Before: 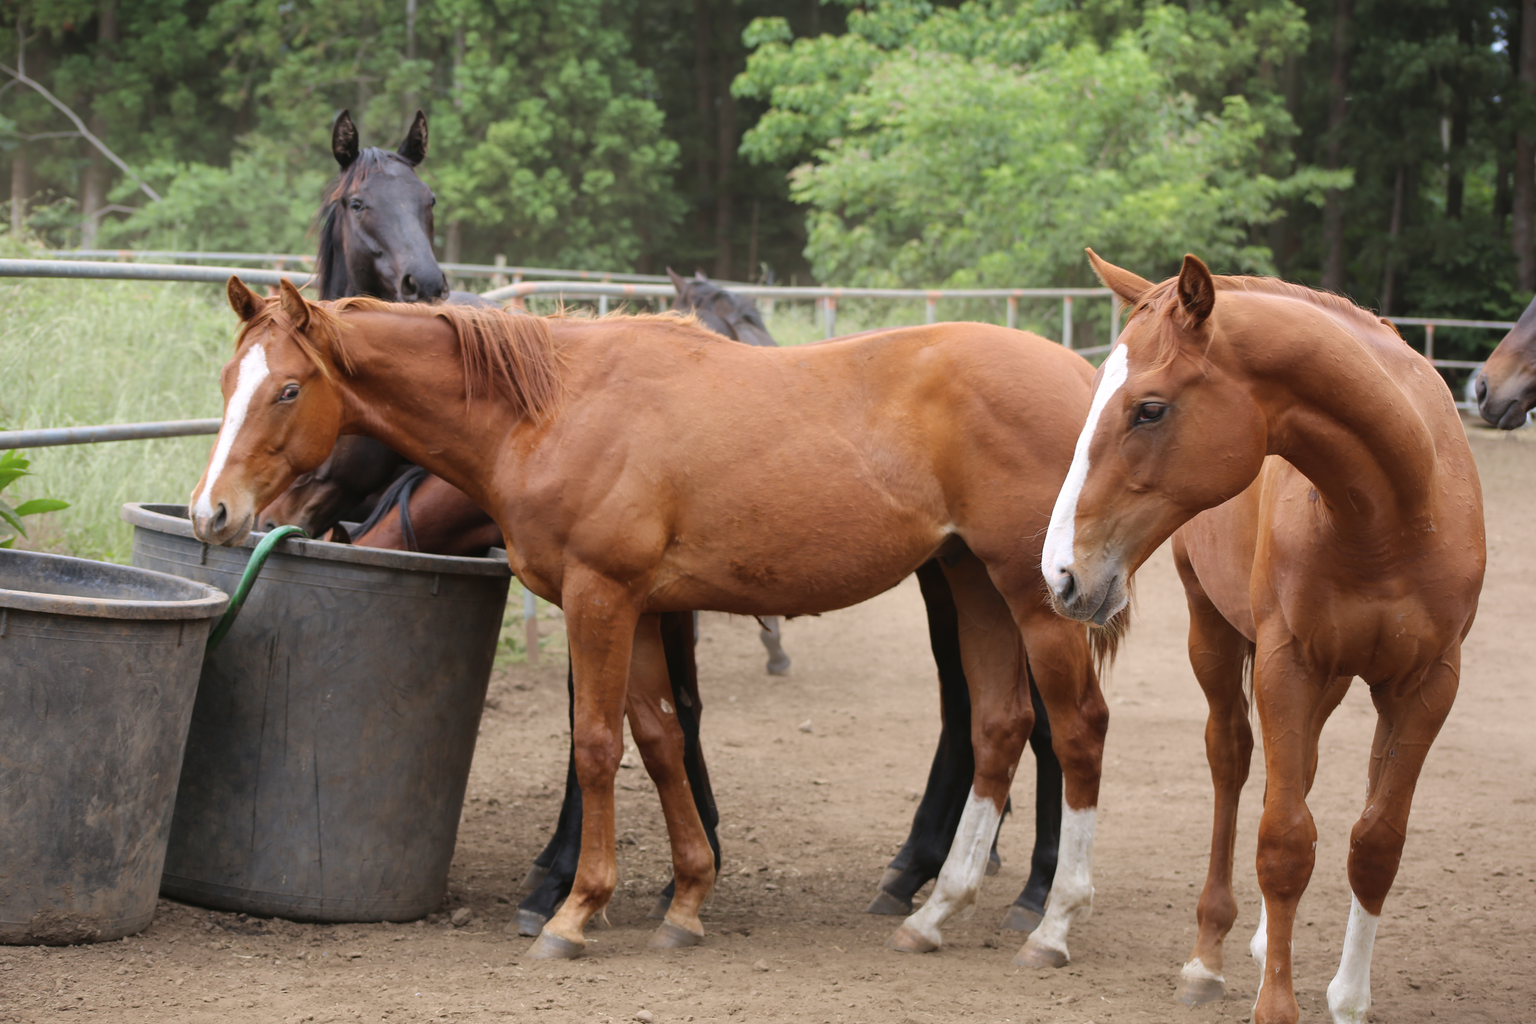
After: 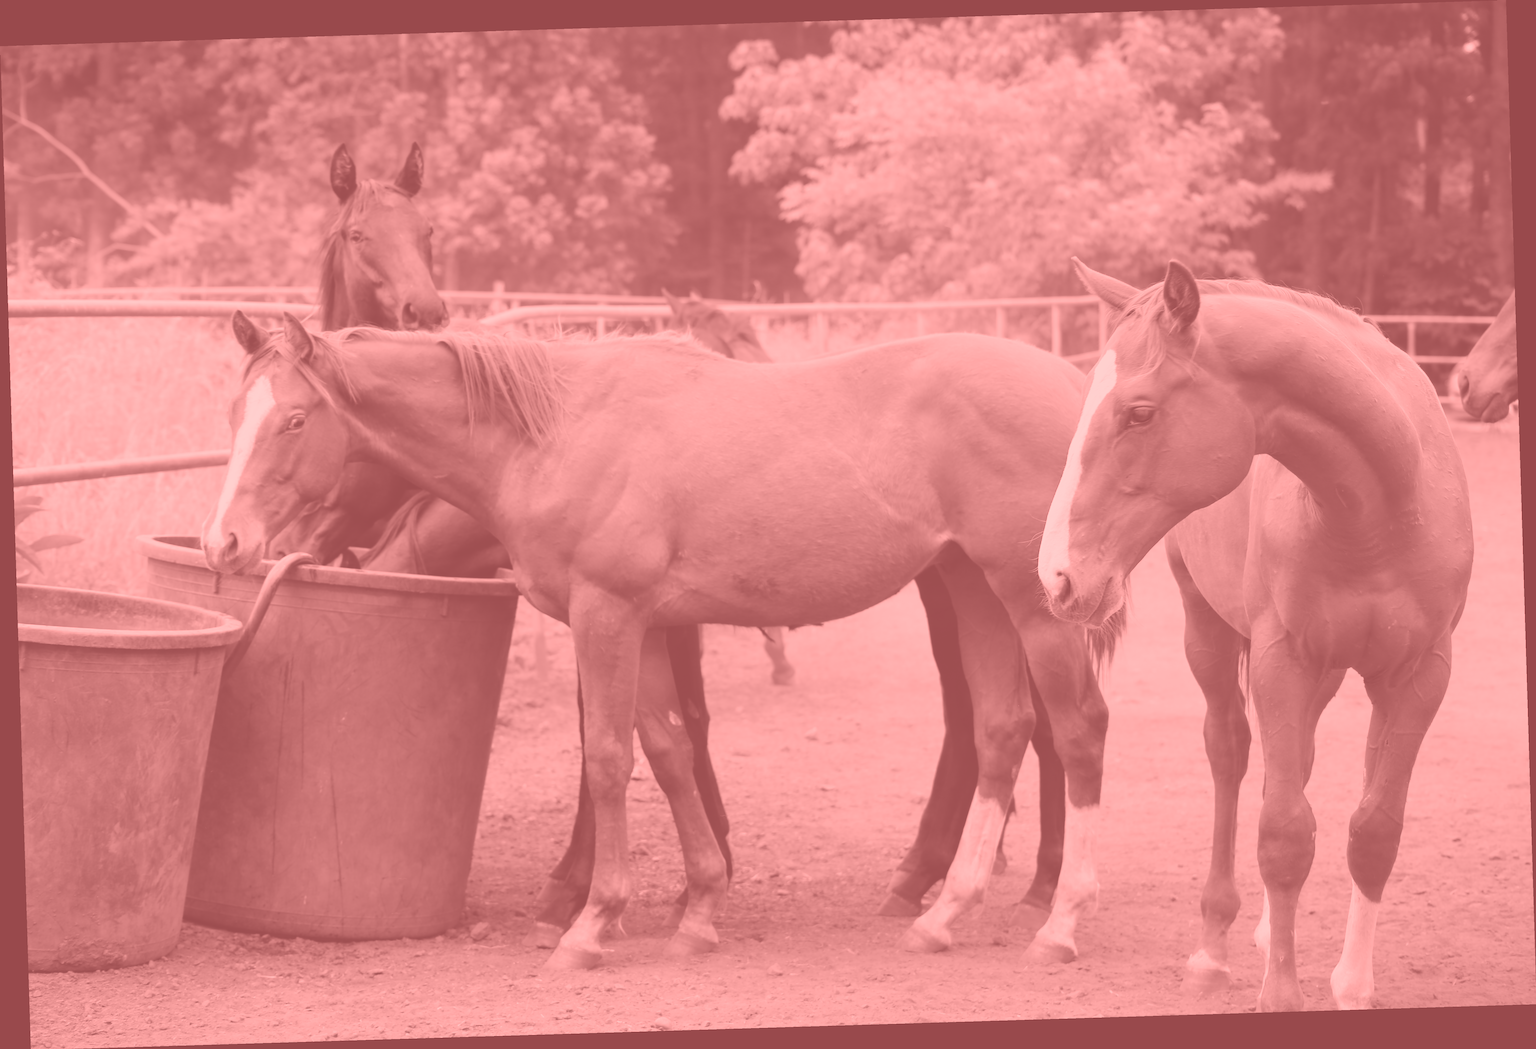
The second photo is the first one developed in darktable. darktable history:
colorize: saturation 51%, source mix 50.67%, lightness 50.67%
rotate and perspective: rotation -1.75°, automatic cropping off
contrast brightness saturation: contrast 0.1, saturation -0.36
